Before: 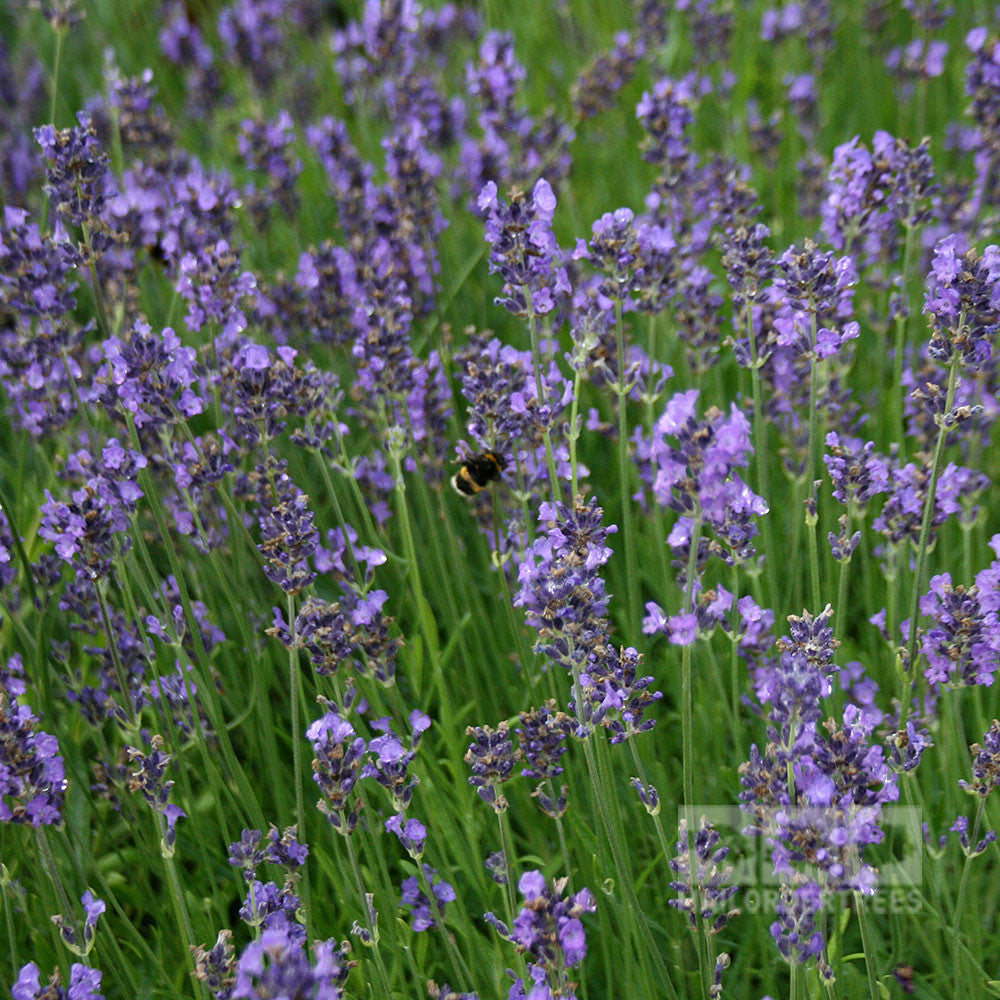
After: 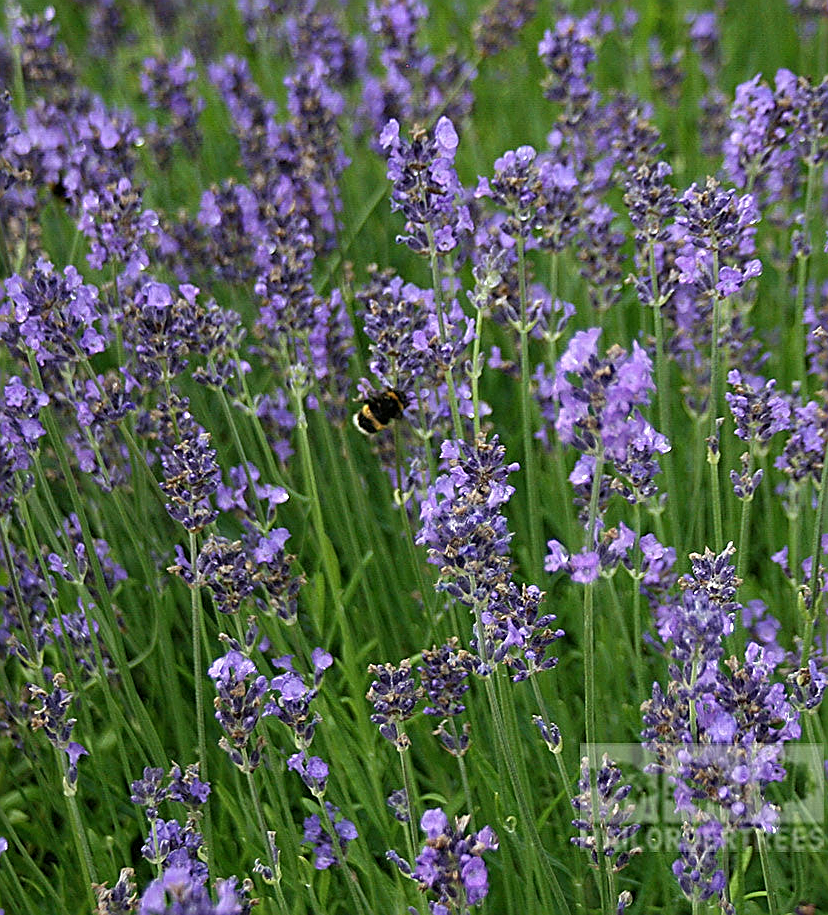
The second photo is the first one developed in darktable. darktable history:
crop: left 9.807%, top 6.259%, right 7.334%, bottom 2.177%
sharpen: amount 1
